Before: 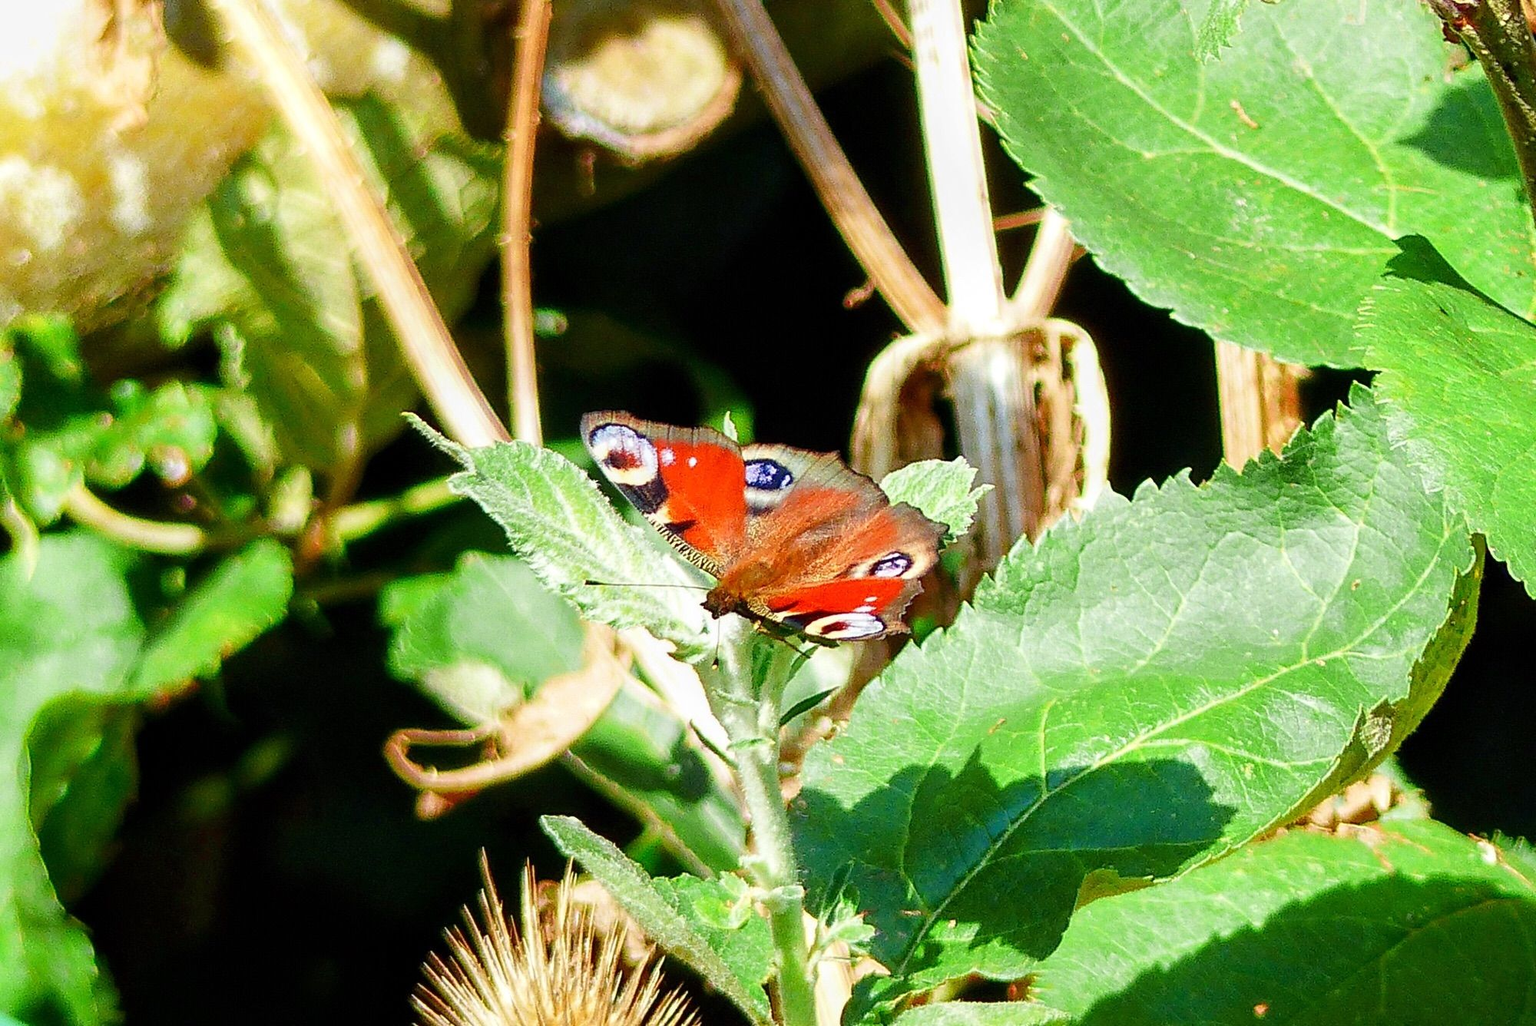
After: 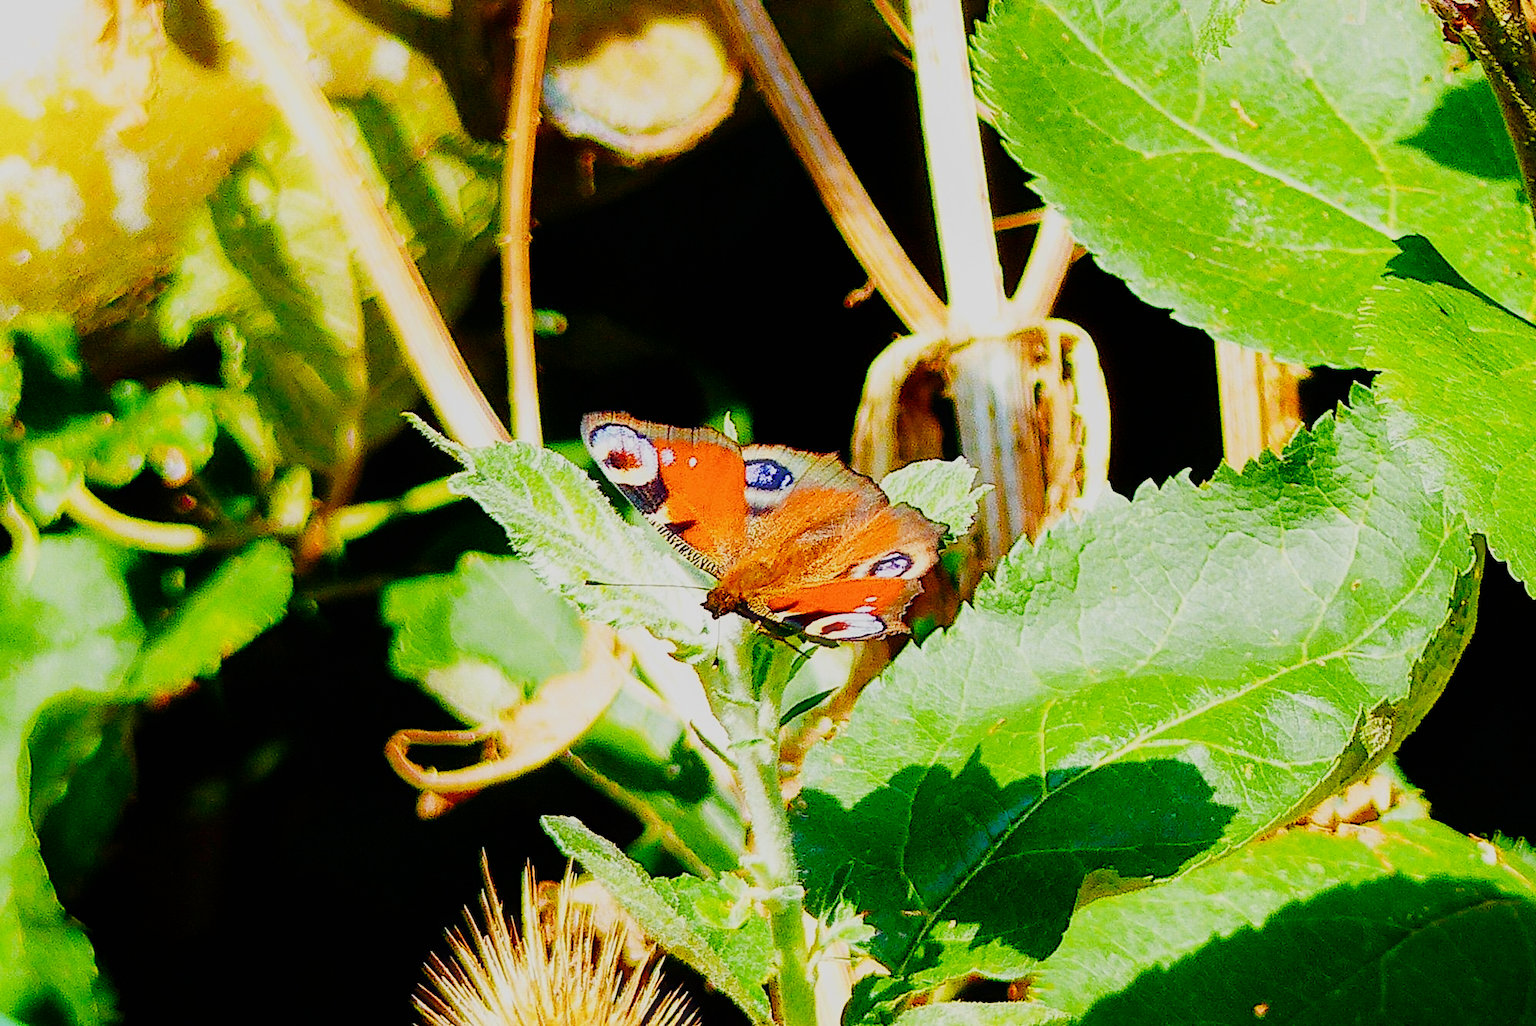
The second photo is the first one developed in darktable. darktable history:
sigmoid "smooth": skew -0.2, preserve hue 0%, red attenuation 0.1, red rotation 0.035, green attenuation 0.1, green rotation -0.017, blue attenuation 0.15, blue rotation -0.052, base primaries Rec2020
contrast equalizer "soft": y [[0.5, 0.488, 0.462, 0.461, 0.491, 0.5], [0.5 ×6], [0.5 ×6], [0 ×6], [0 ×6]]
color balance rgb: perceptual saturation grading › global saturation 20%, perceptual saturation grading › highlights -25%, perceptual saturation grading › shadows 25%, global vibrance 50%
color balance rgb "medium contrast": perceptual brilliance grading › highlights 20%, perceptual brilliance grading › mid-tones 10%, perceptual brilliance grading › shadows -20%
color equalizer "cinematic": saturation › orange 1.11, saturation › yellow 1.11, saturation › cyan 1.11, saturation › blue 1.17, hue › red 6.83, hue › orange -14.63, hue › yellow -10.73, hue › blue -10.73, brightness › red 1.16, brightness › orange 1.24, brightness › yellow 1.11, brightness › green 0.86, brightness › blue 0.801, brightness › lavender 1.04, brightness › magenta 0.983 | blend: blend mode normal, opacity 50%; mask: uniform (no mask)
diffuse or sharpen "sharpen demosaicing: AA filter": edge sensitivity 1, 1st order anisotropy 100%, 2nd order anisotropy 100%, 3rd order anisotropy 100%, 4th order anisotropy 100%, 1st order speed -25%, 2nd order speed -25%, 3rd order speed -25%, 4th order speed -25%
diffuse or sharpen "diffusion": radius span 100, 1st order speed 50%, 2nd order speed 50%, 3rd order speed 50%, 4th order speed 50% | blend: blend mode normal, opacity 10%; mask: uniform (no mask)
haze removal: strength -0.1, adaptive false
exposure "magic lantern defaults": compensate highlight preservation false
